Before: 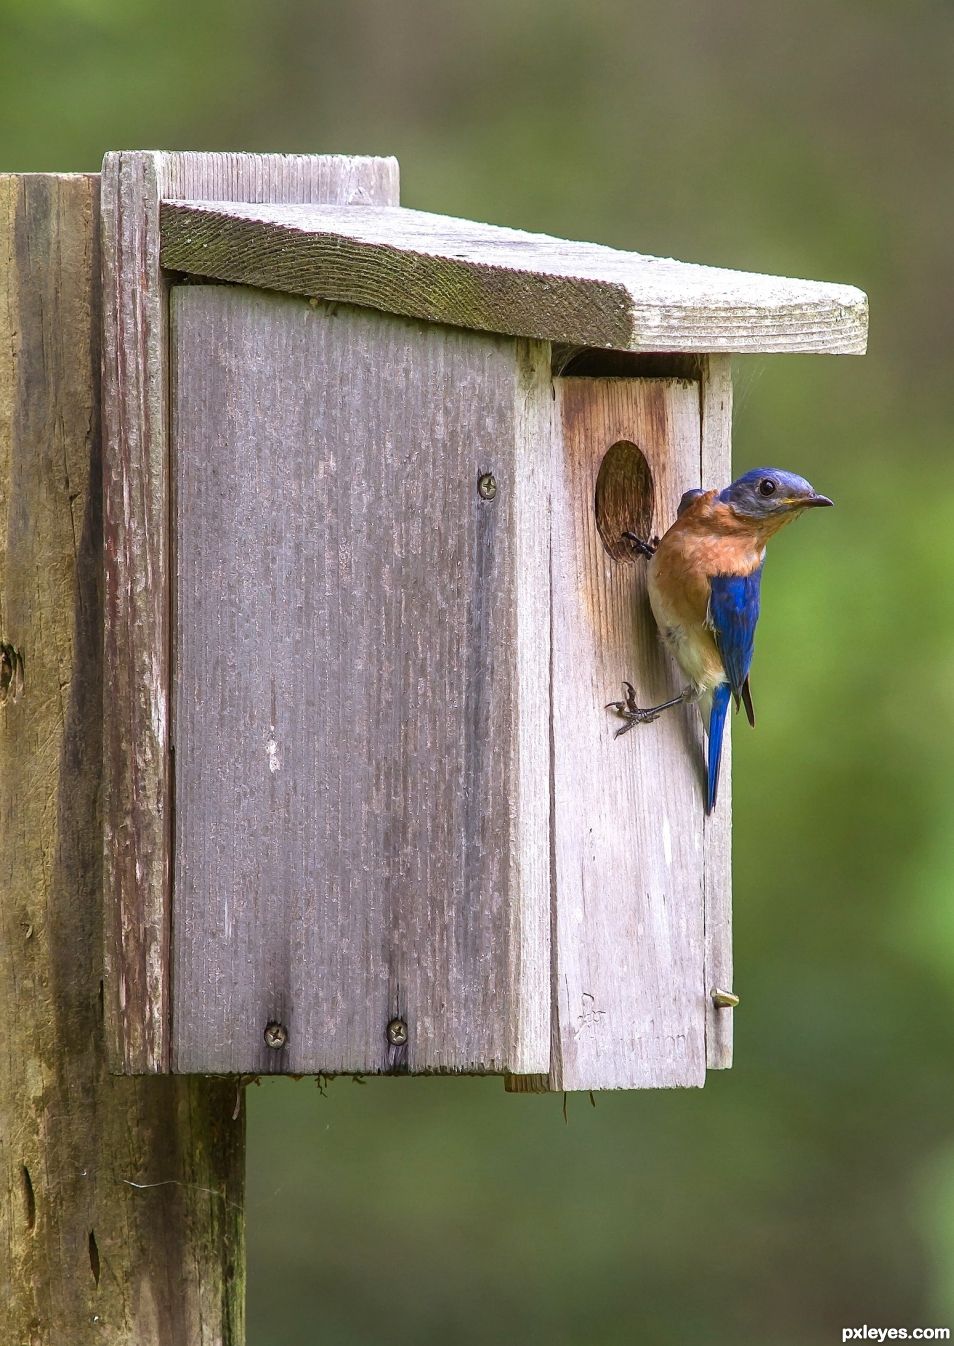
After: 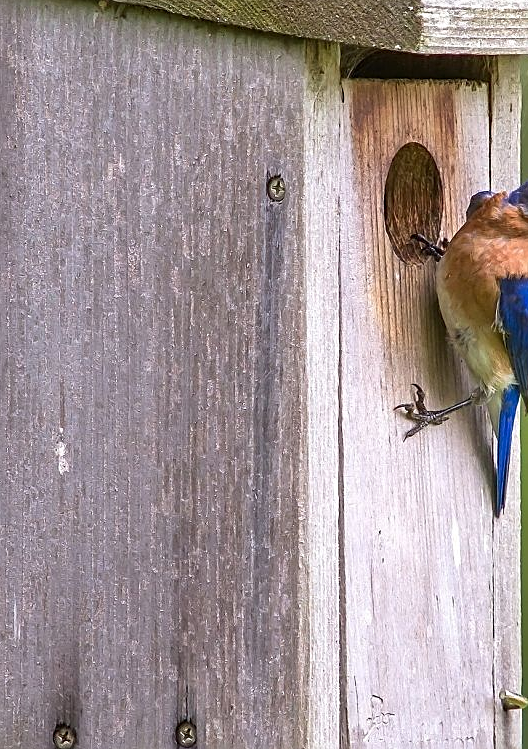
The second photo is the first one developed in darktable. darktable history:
sharpen: on, module defaults
crop and rotate: left 22.13%, top 22.202%, right 22.435%, bottom 22.139%
